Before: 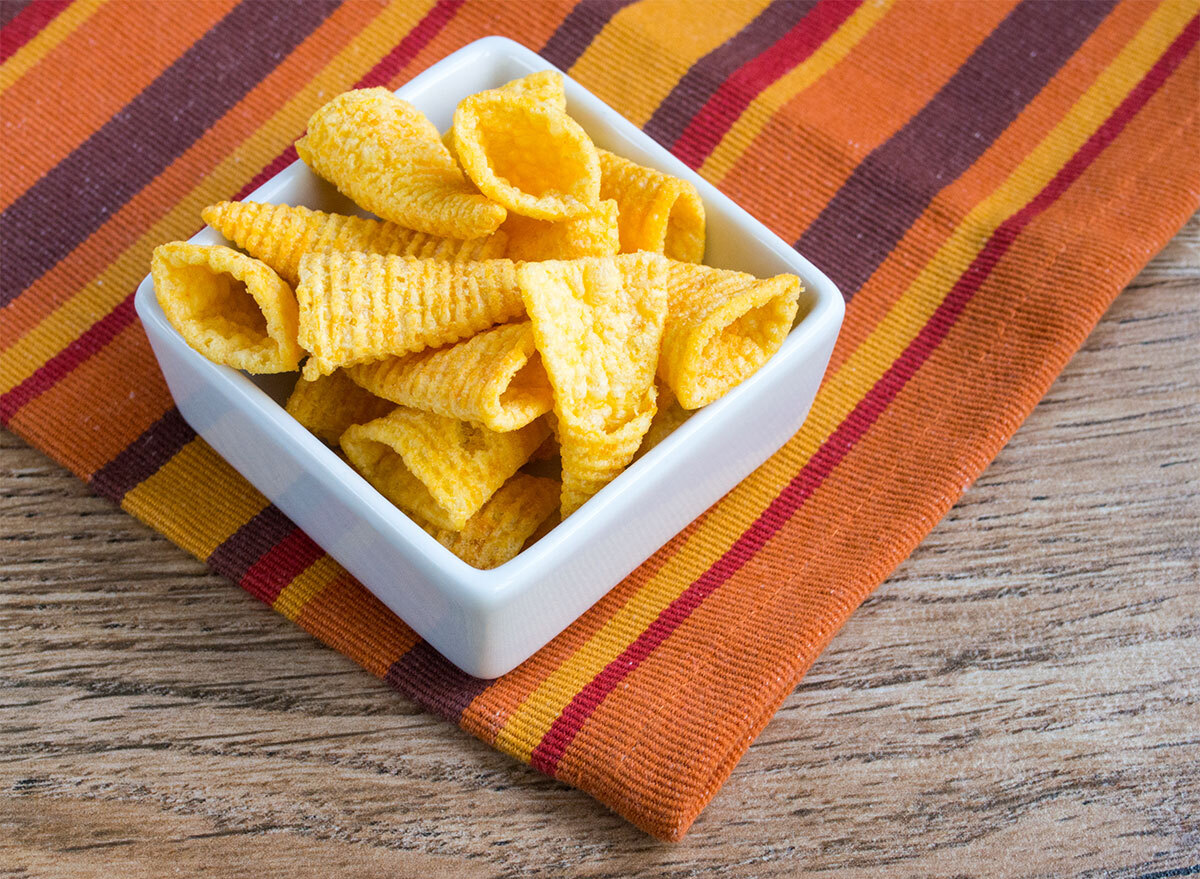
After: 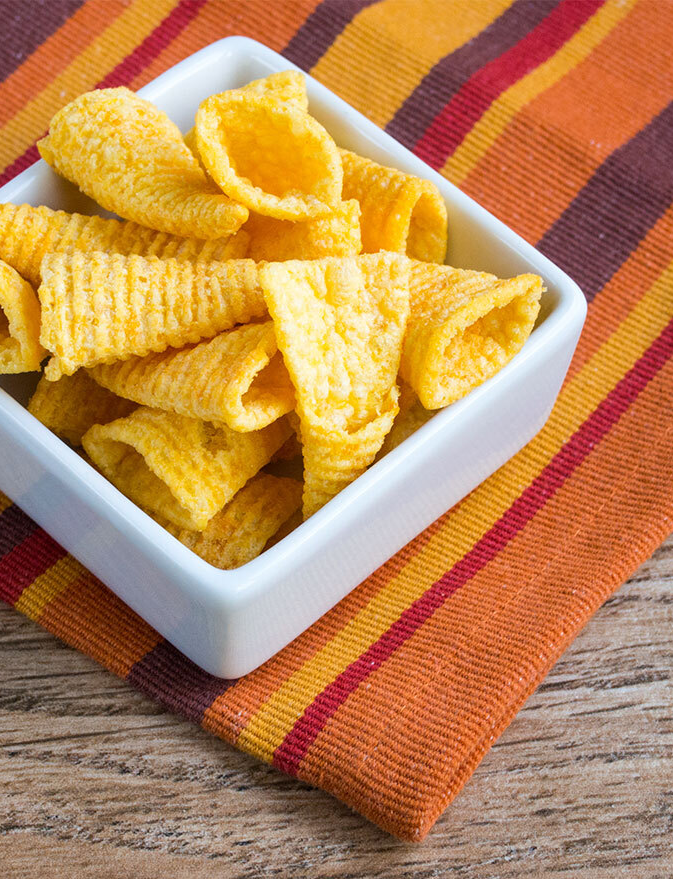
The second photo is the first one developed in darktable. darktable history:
crop: left 21.555%, right 22.282%
